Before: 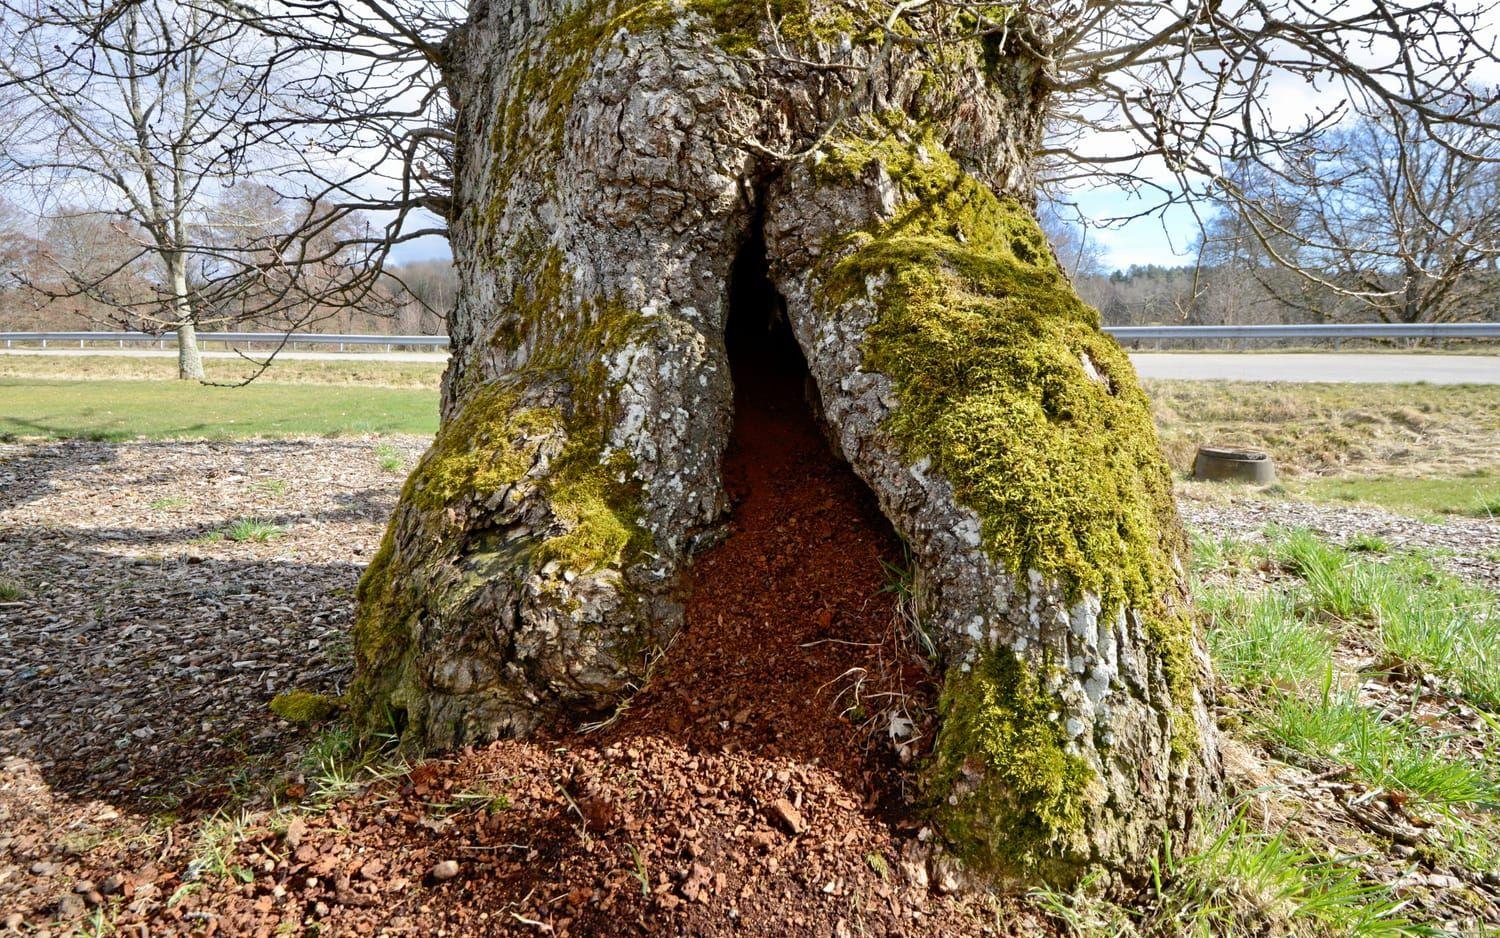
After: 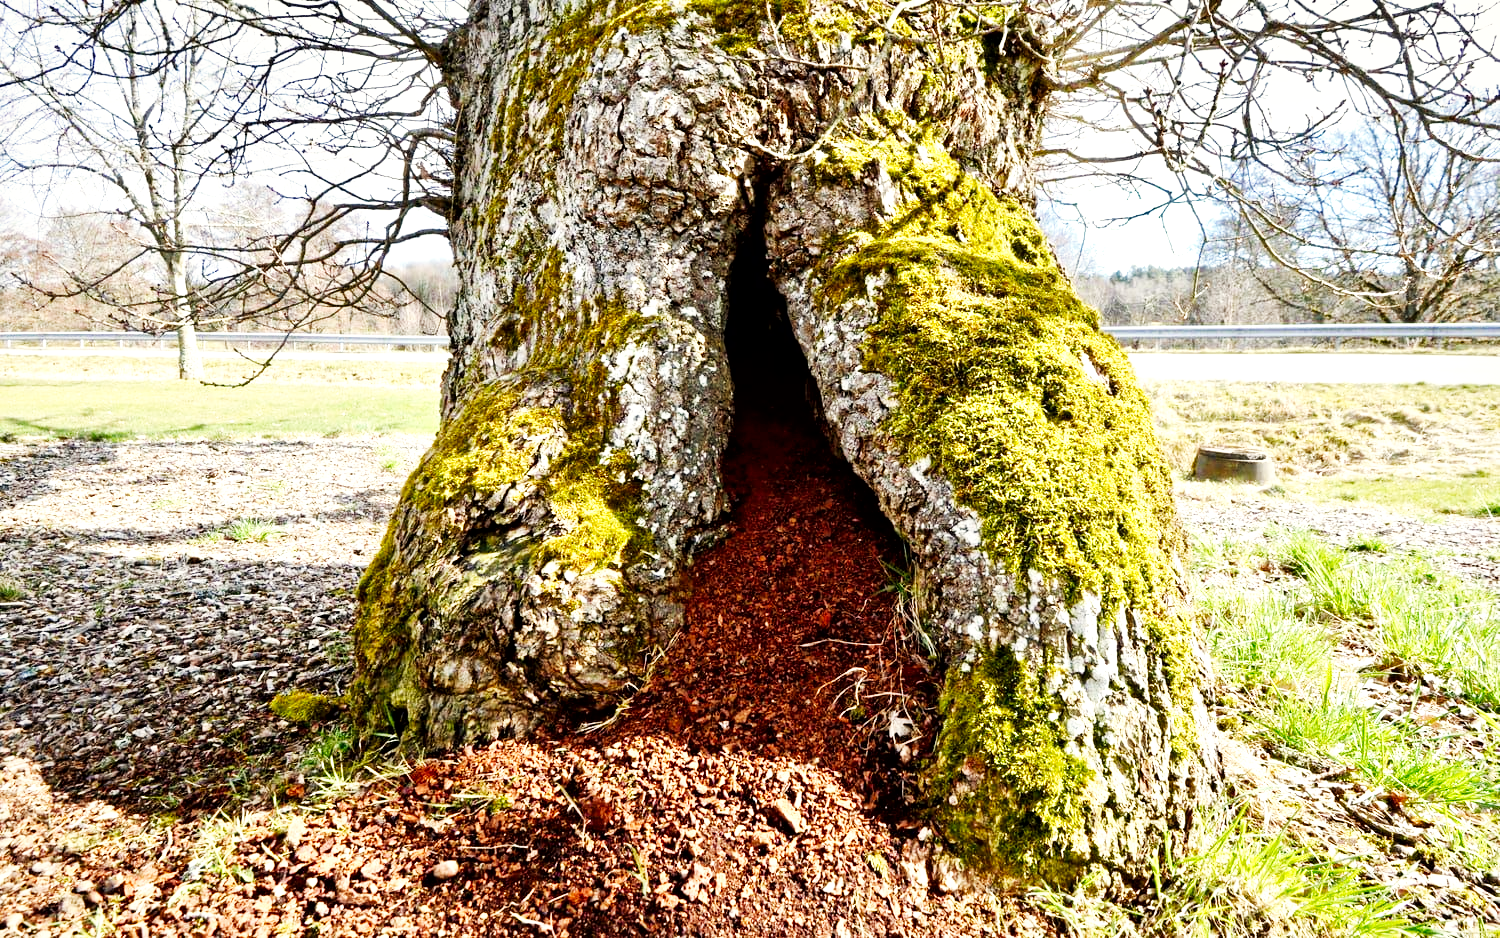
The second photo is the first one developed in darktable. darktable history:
local contrast: mode bilateral grid, contrast 20, coarseness 50, detail 150%, midtone range 0.2
base curve: curves: ch0 [(0, 0) (0.007, 0.004) (0.027, 0.03) (0.046, 0.07) (0.207, 0.54) (0.442, 0.872) (0.673, 0.972) (1, 1)], preserve colors none
color correction: highlights b* 3
